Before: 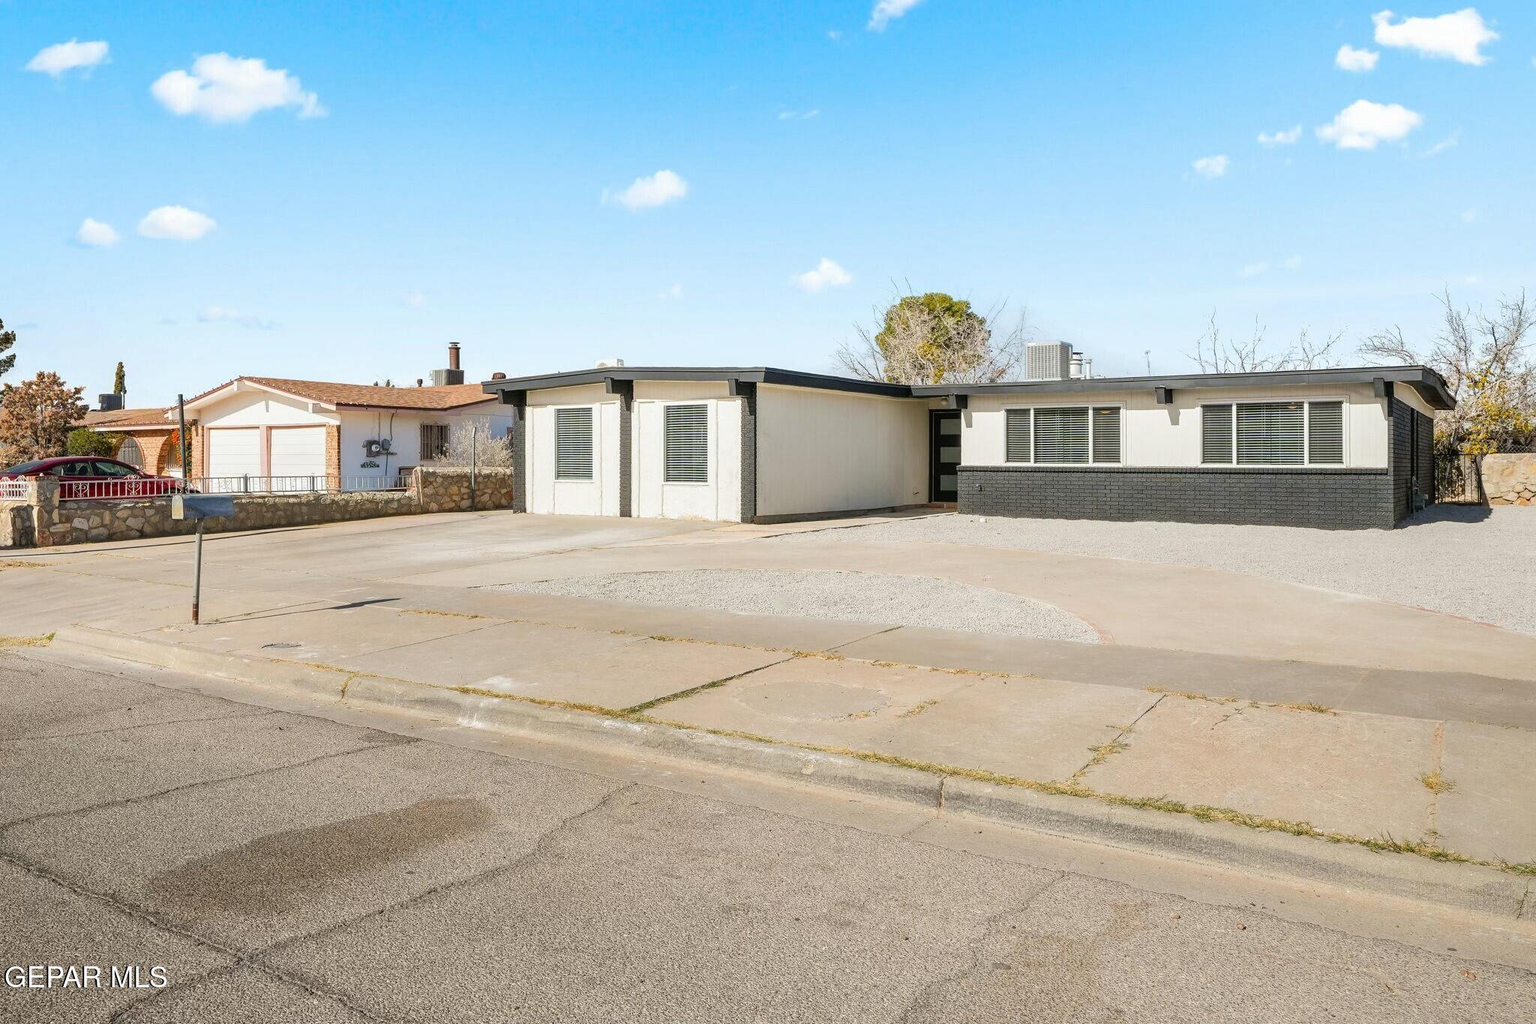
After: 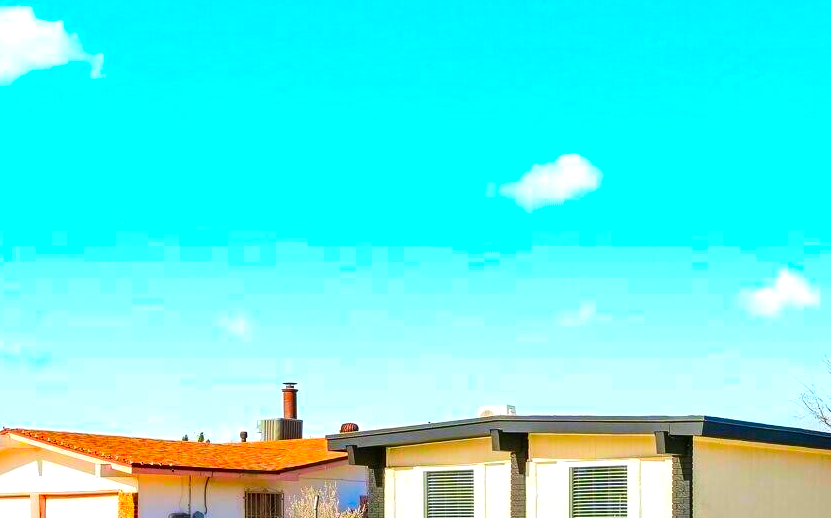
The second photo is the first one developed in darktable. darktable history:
color correction: saturation 3
tone equalizer: -8 EV -0.417 EV, -7 EV -0.389 EV, -6 EV -0.333 EV, -5 EV -0.222 EV, -3 EV 0.222 EV, -2 EV 0.333 EV, -1 EV 0.389 EV, +0 EV 0.417 EV, edges refinement/feathering 500, mask exposure compensation -1.57 EV, preserve details no
crop: left 15.452%, top 5.459%, right 43.956%, bottom 56.62%
